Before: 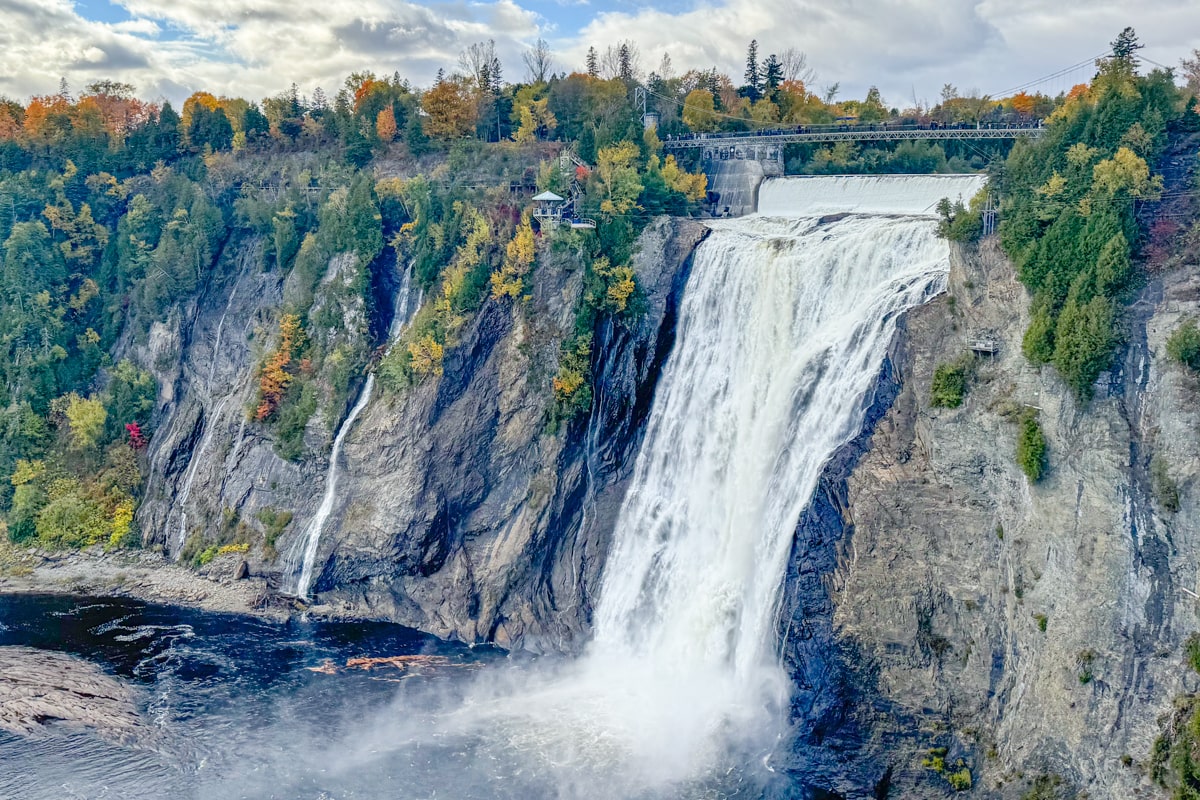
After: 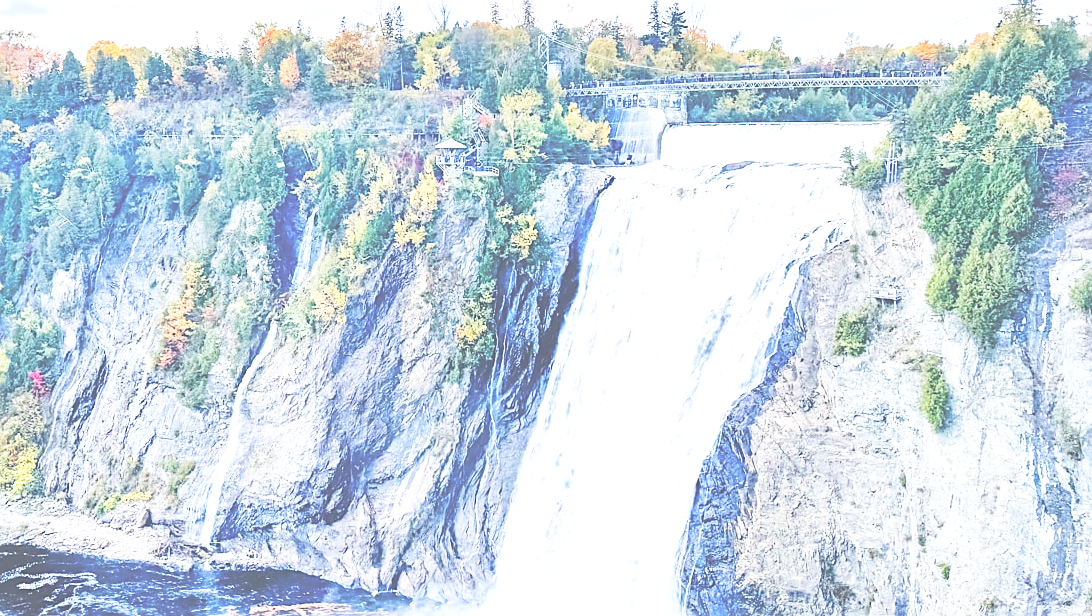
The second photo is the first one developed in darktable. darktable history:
exposure: black level correction -0.071, exposure 0.5 EV, compensate highlight preservation false
base curve: curves: ch0 [(0, 0) (0.028, 0.03) (0.121, 0.232) (0.46, 0.748) (0.859, 0.968) (1, 1)], preserve colors none
crop: left 8.155%, top 6.611%, bottom 15.385%
contrast brightness saturation: contrast 0.04, saturation 0.16
color calibration: illuminant as shot in camera, x 0.358, y 0.373, temperature 4628.91 K
sharpen: radius 1.864, amount 0.398, threshold 1.271
tone equalizer: -8 EV -0.75 EV, -7 EV -0.7 EV, -6 EV -0.6 EV, -5 EV -0.4 EV, -3 EV 0.4 EV, -2 EV 0.6 EV, -1 EV 0.7 EV, +0 EV 0.75 EV, edges refinement/feathering 500, mask exposure compensation -1.57 EV, preserve details no
